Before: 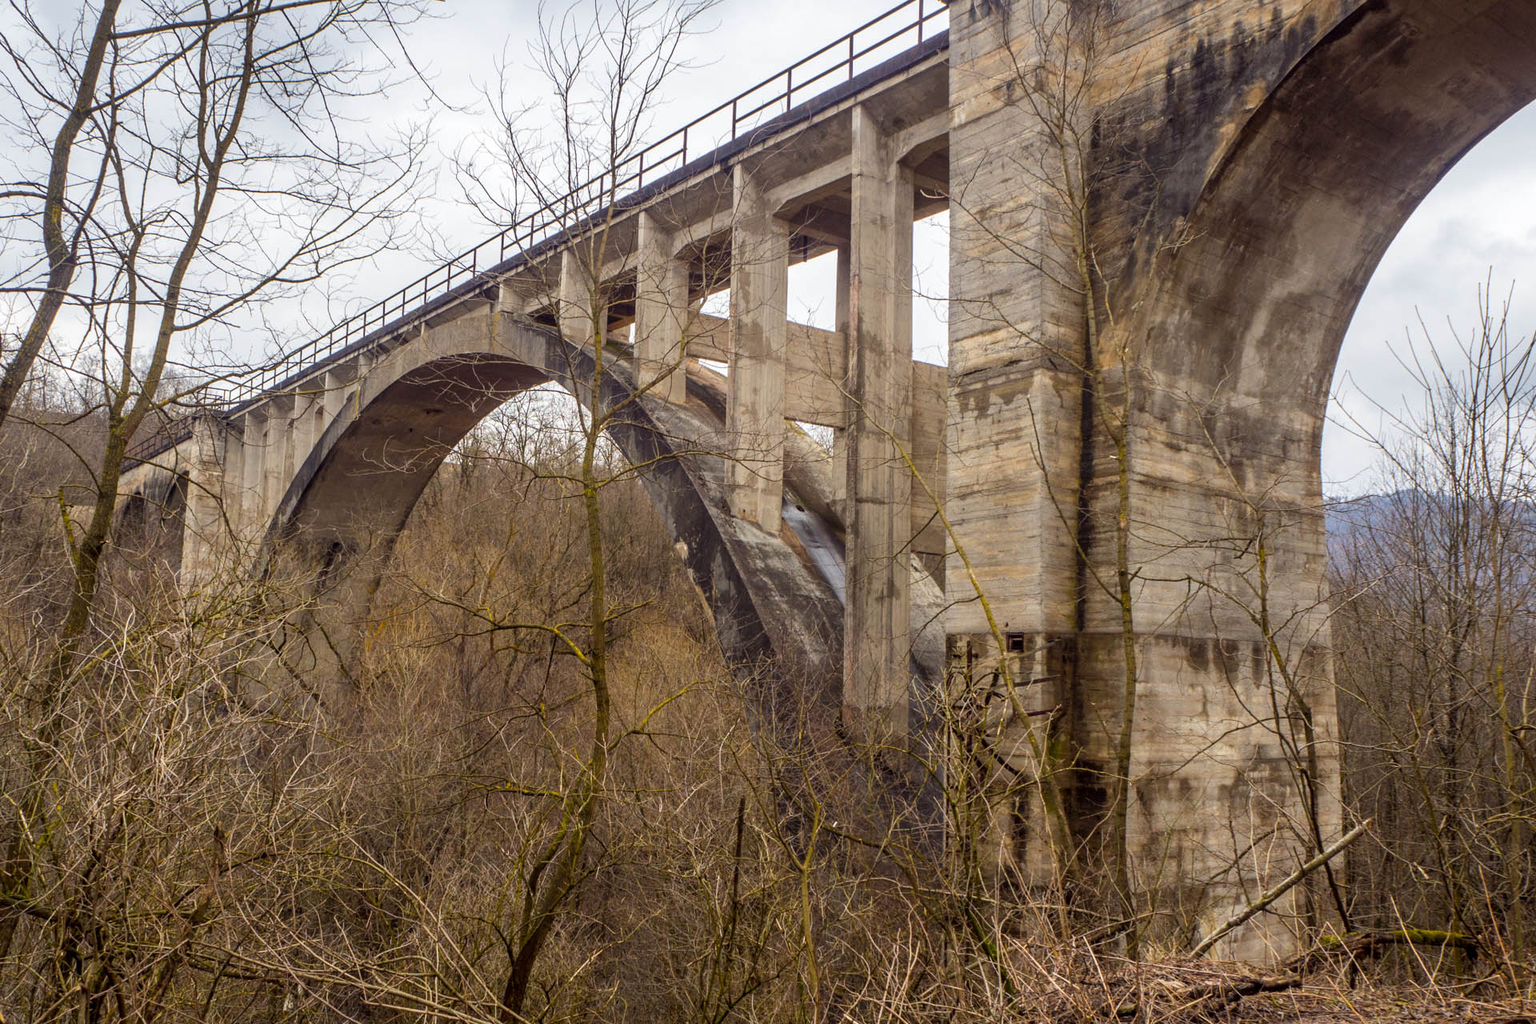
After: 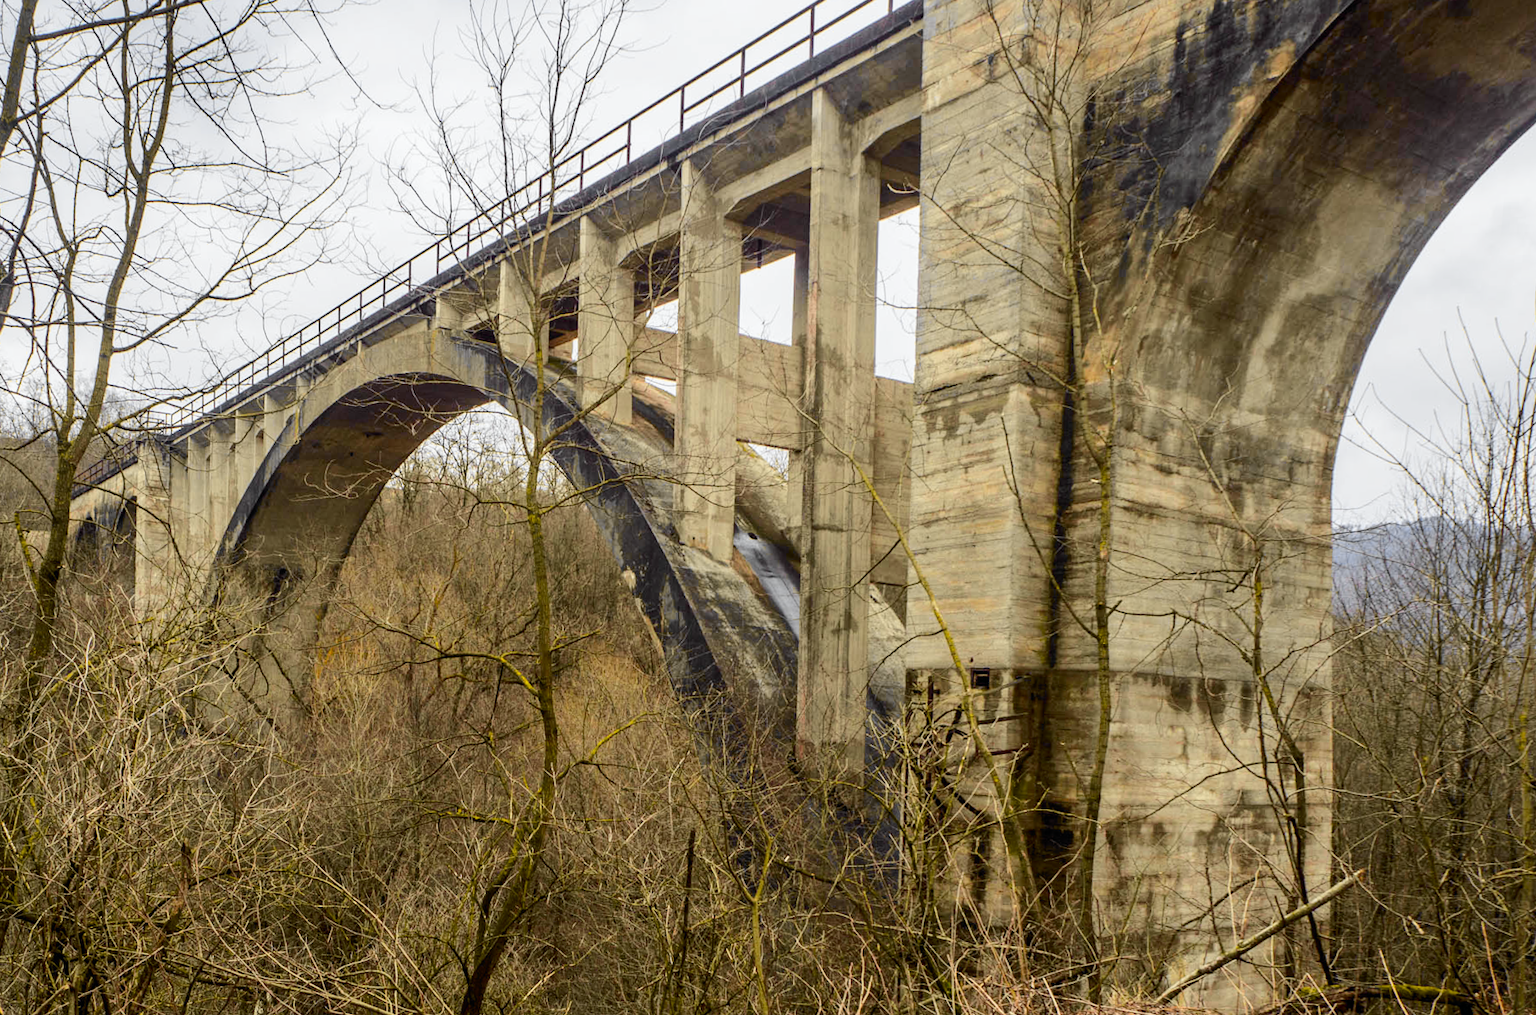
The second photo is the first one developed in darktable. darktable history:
tone curve: curves: ch0 [(0, 0) (0.071, 0.047) (0.266, 0.26) (0.483, 0.554) (0.753, 0.811) (1, 0.983)]; ch1 [(0, 0) (0.346, 0.307) (0.408, 0.387) (0.463, 0.465) (0.482, 0.493) (0.502, 0.499) (0.517, 0.502) (0.55, 0.548) (0.597, 0.61) (0.651, 0.698) (1, 1)]; ch2 [(0, 0) (0.346, 0.34) (0.434, 0.46) (0.485, 0.494) (0.5, 0.498) (0.517, 0.506) (0.526, 0.545) (0.583, 0.61) (0.625, 0.659) (1, 1)], color space Lab, independent channels, preserve colors none
rotate and perspective: rotation 0.062°, lens shift (vertical) 0.115, lens shift (horizontal) -0.133, crop left 0.047, crop right 0.94, crop top 0.061, crop bottom 0.94
